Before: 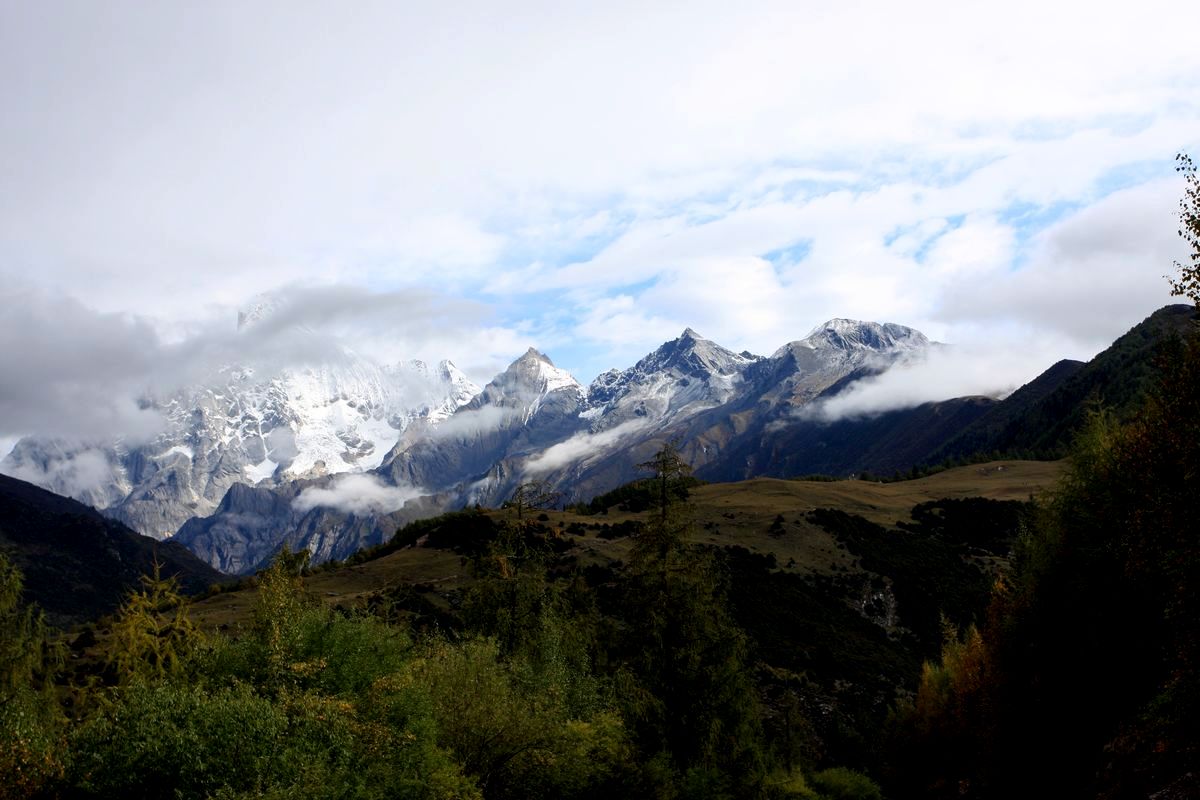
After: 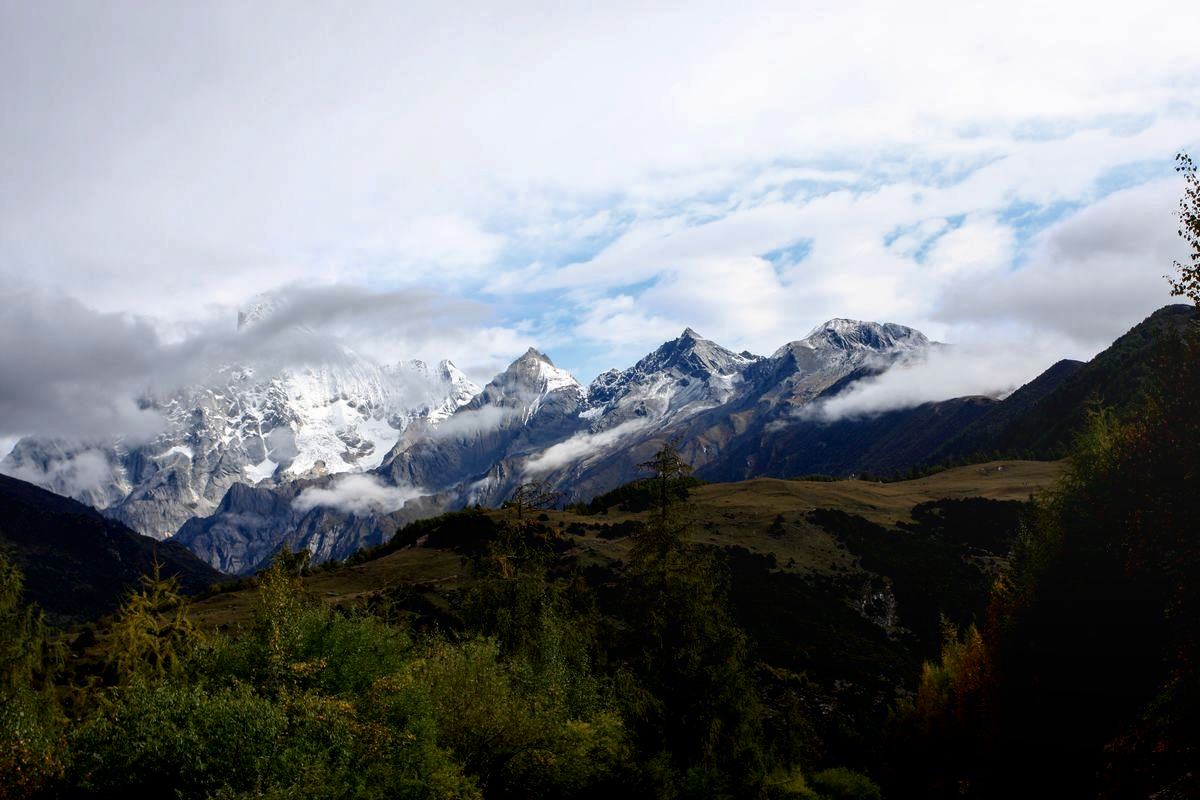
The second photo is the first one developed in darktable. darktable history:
local contrast: on, module defaults
contrast brightness saturation: brightness -0.092
